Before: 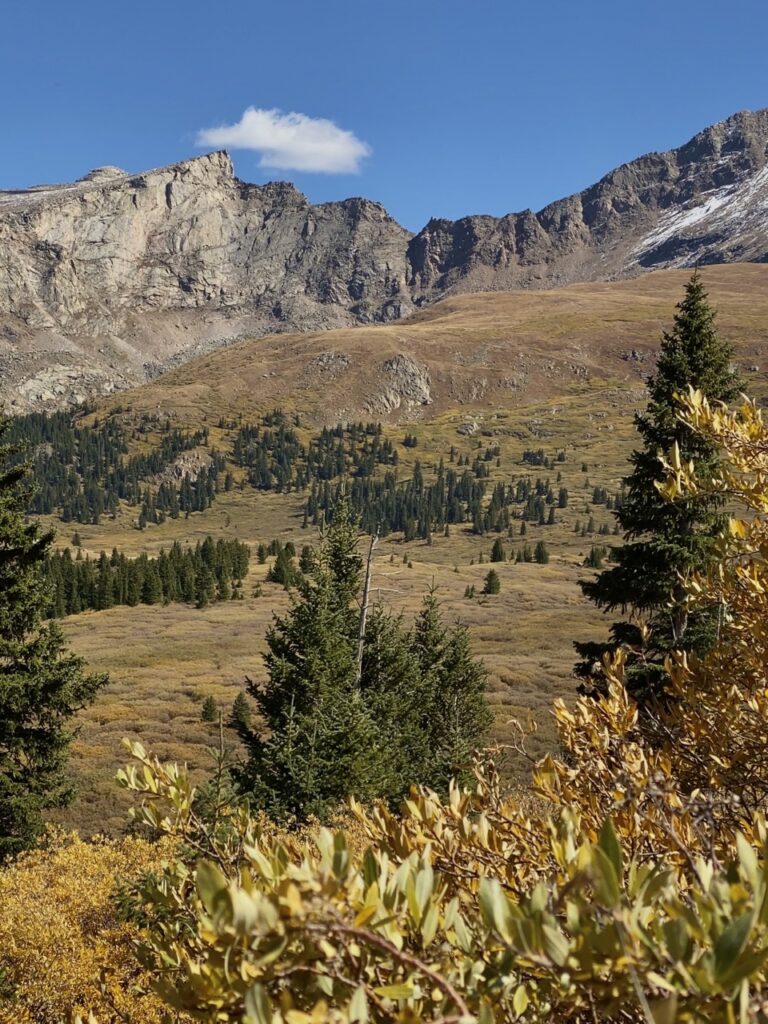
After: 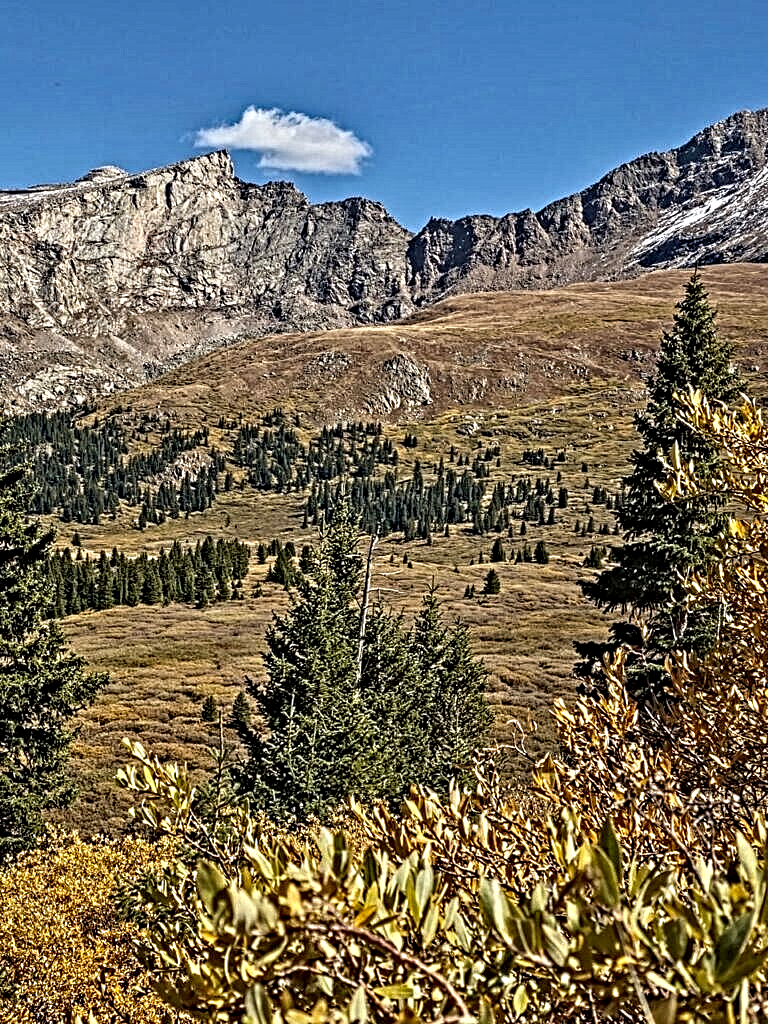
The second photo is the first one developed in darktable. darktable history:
contrast equalizer: octaves 7, y [[0.406, 0.494, 0.589, 0.753, 0.877, 0.999], [0.5 ×6], [0.5 ×6], [0 ×6], [0 ×6]]
local contrast: detail 130%
